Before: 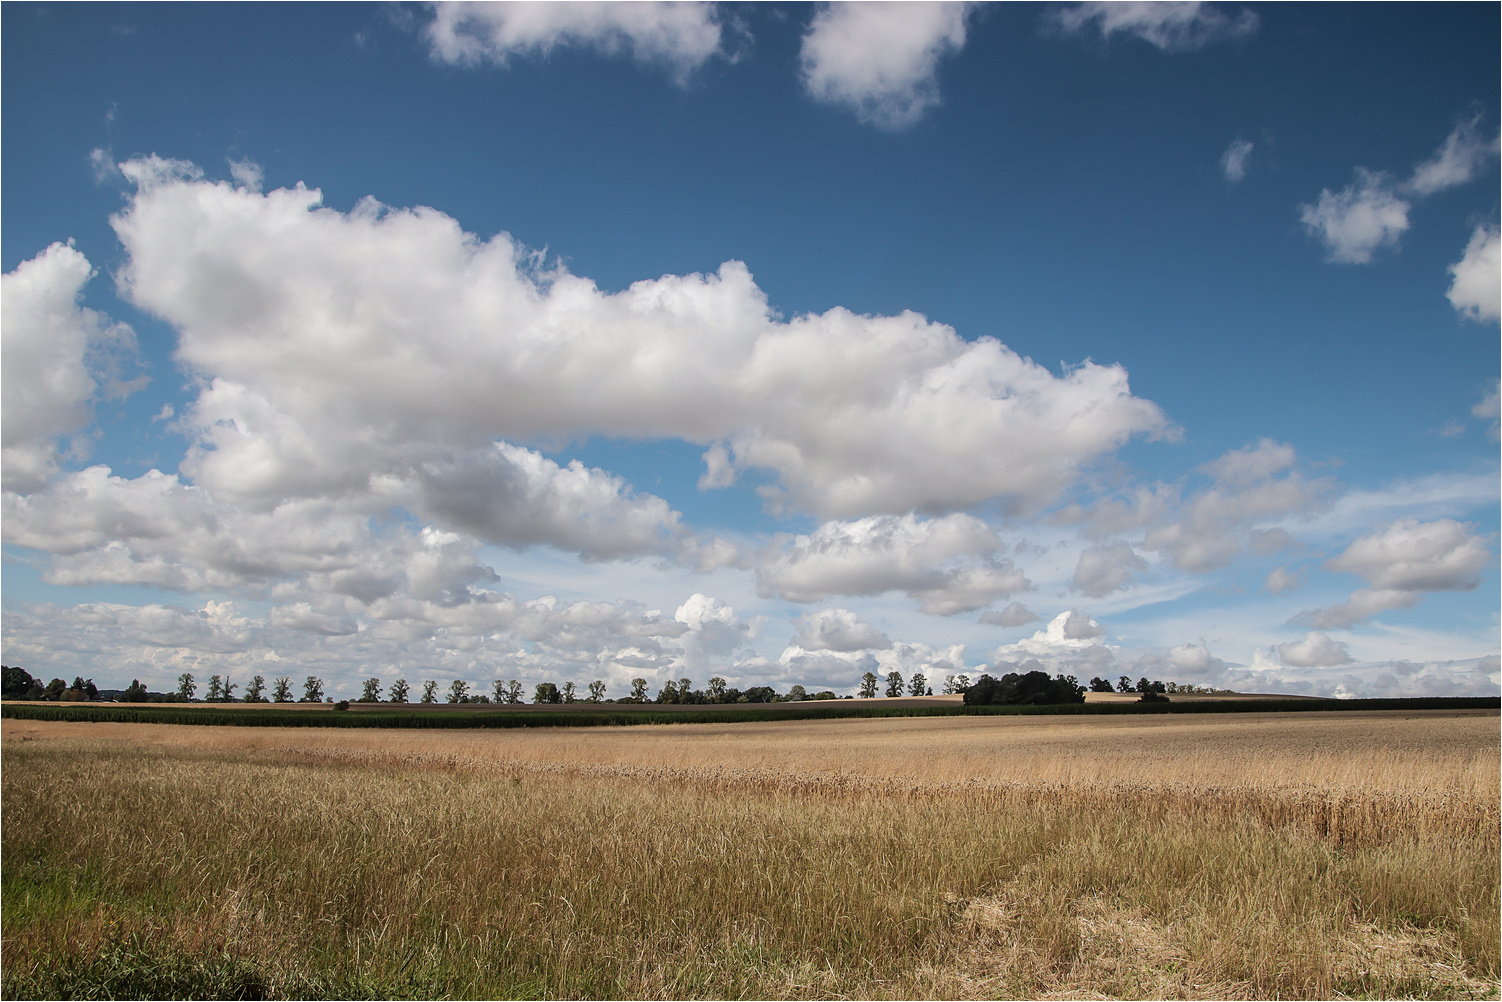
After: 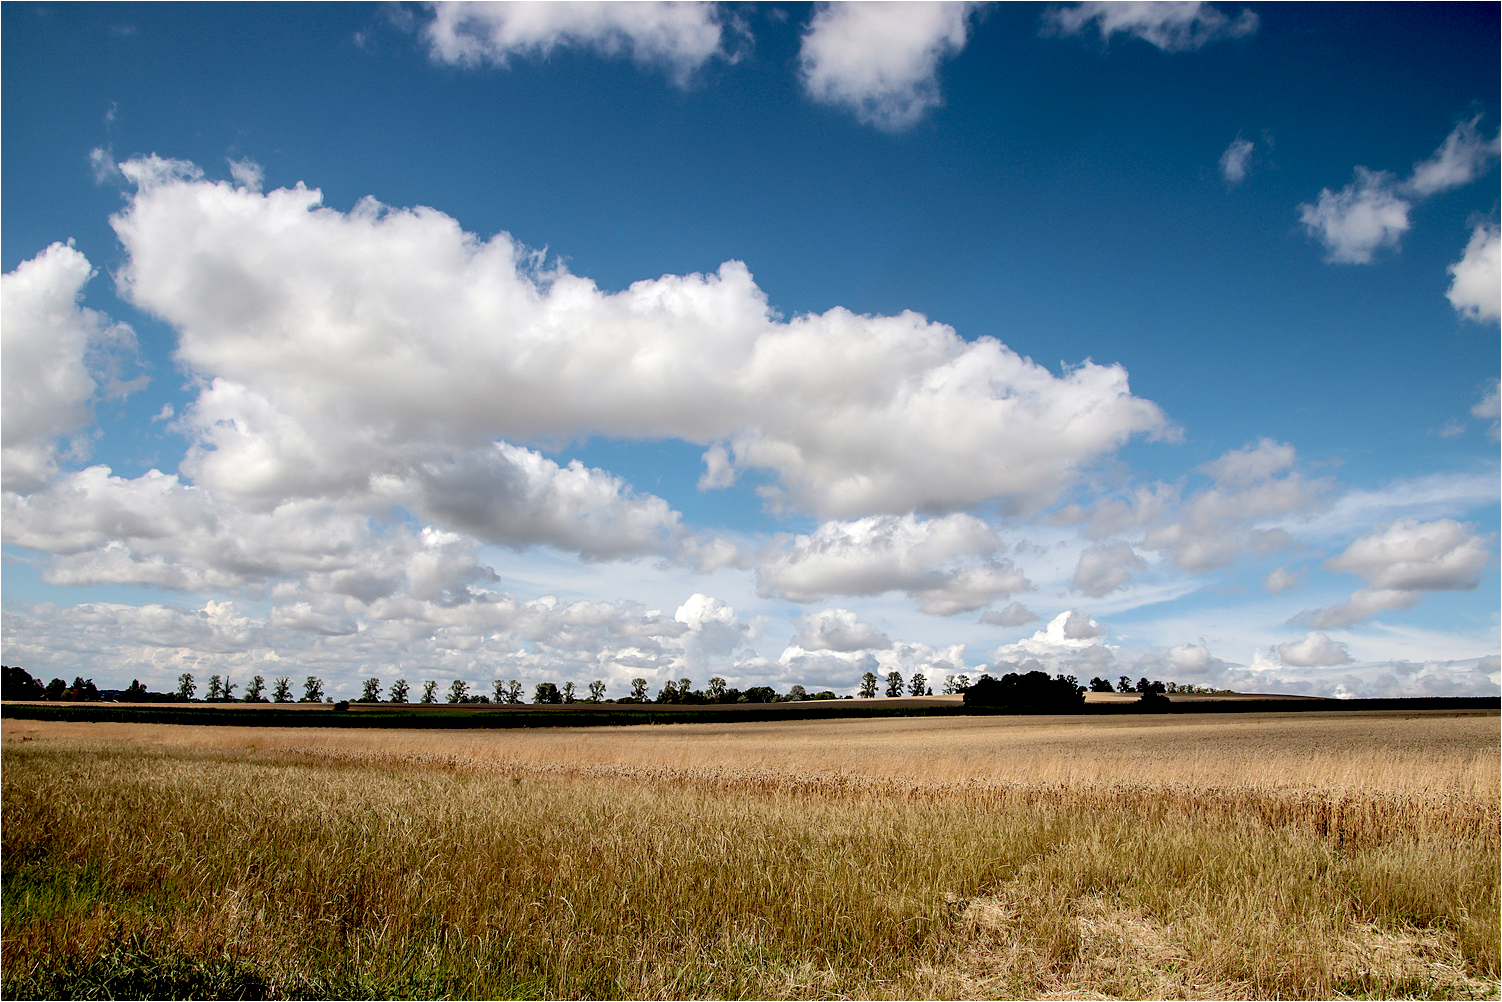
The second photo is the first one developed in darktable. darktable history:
exposure: black level correction 0.03, exposure 0.31 EV, compensate highlight preservation false
